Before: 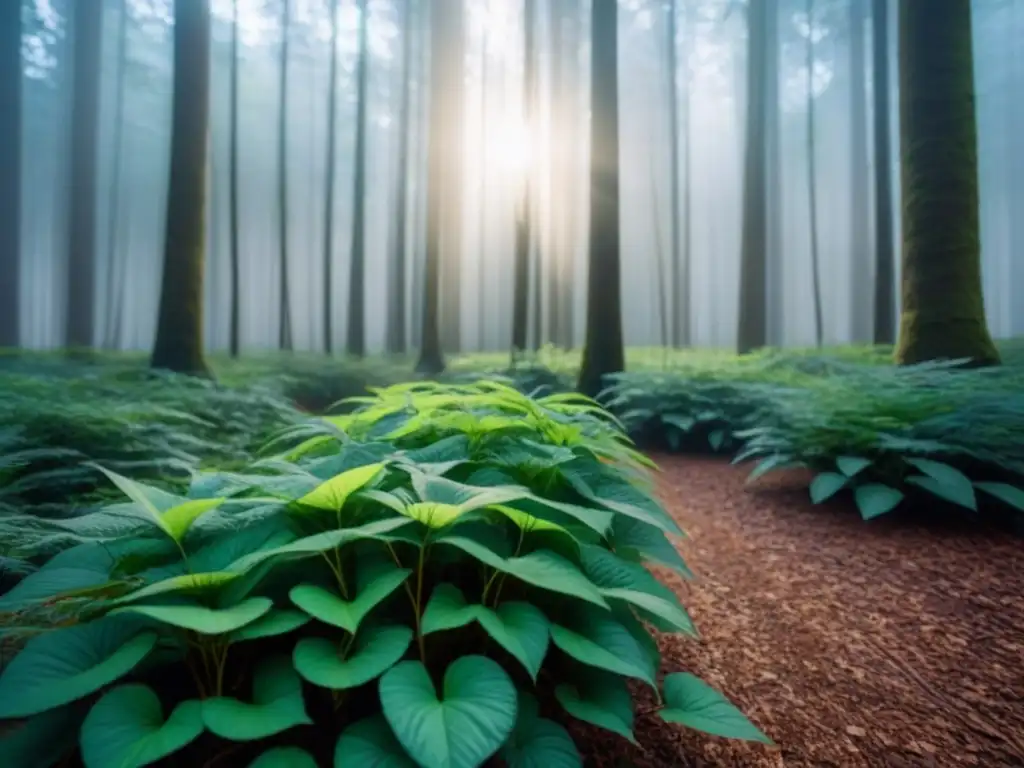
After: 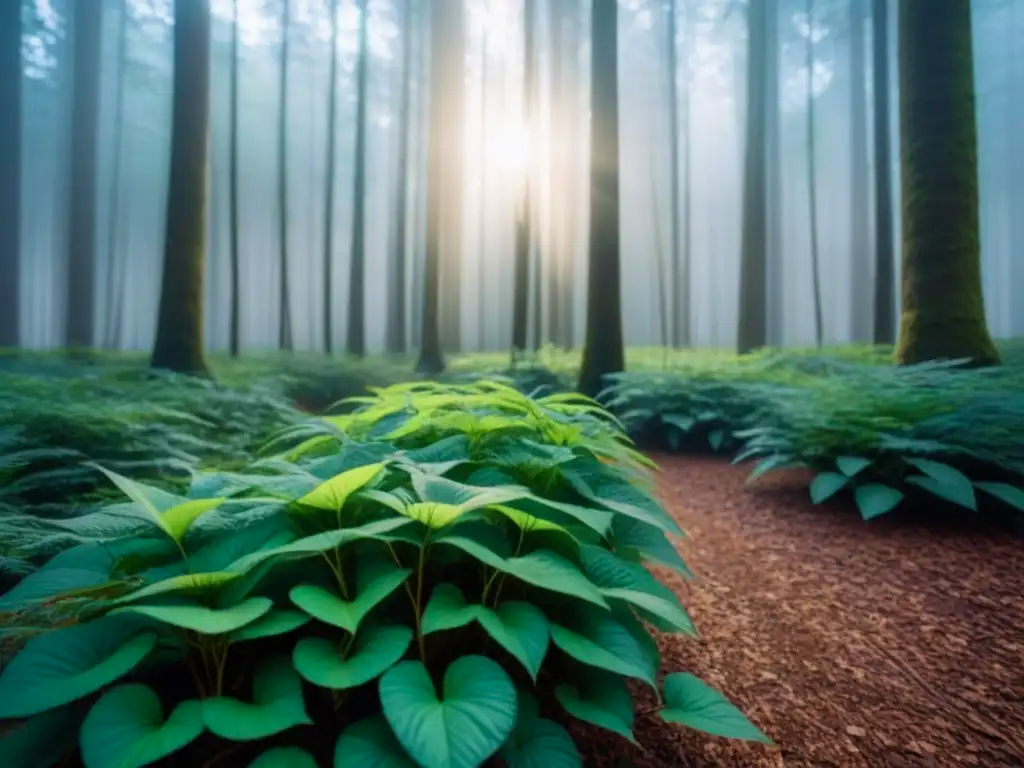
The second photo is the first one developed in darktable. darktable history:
velvia: strength 15.54%
